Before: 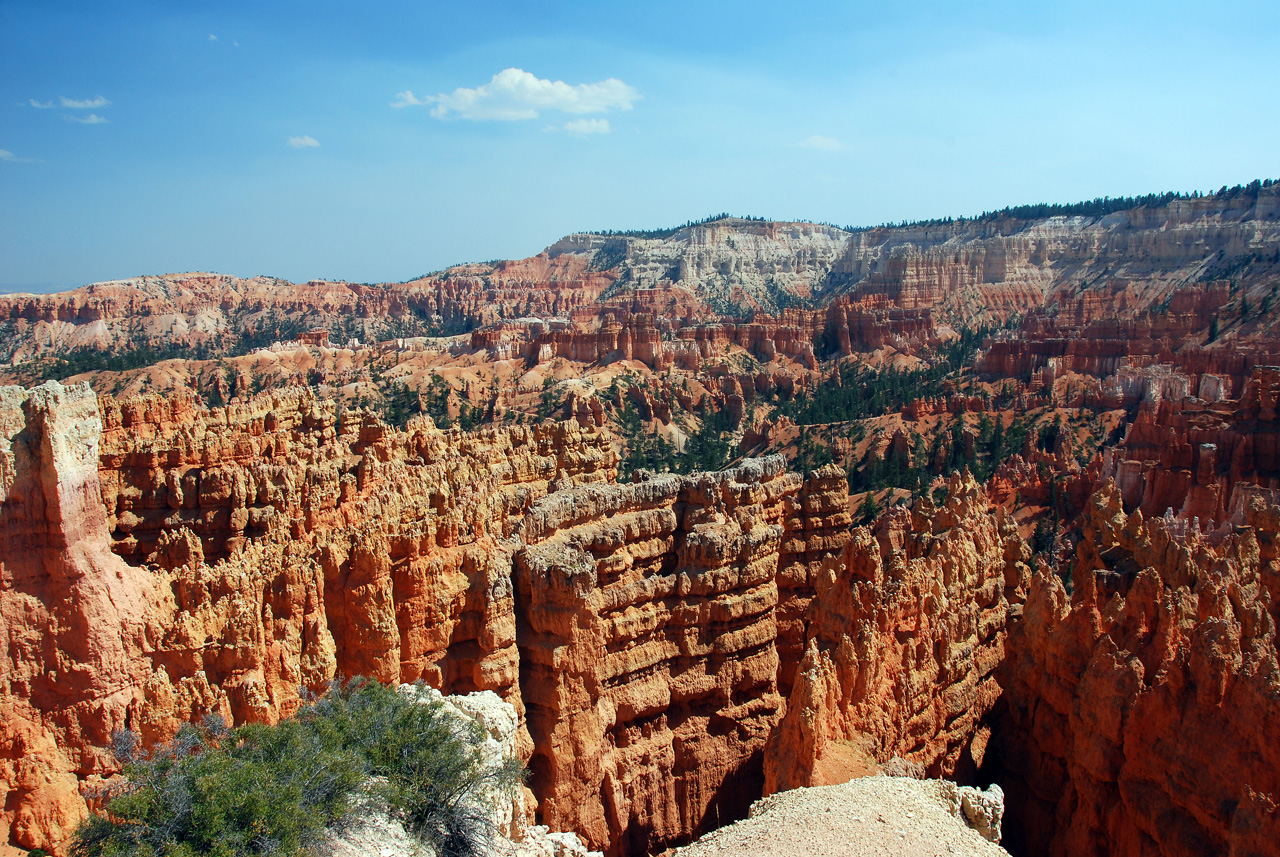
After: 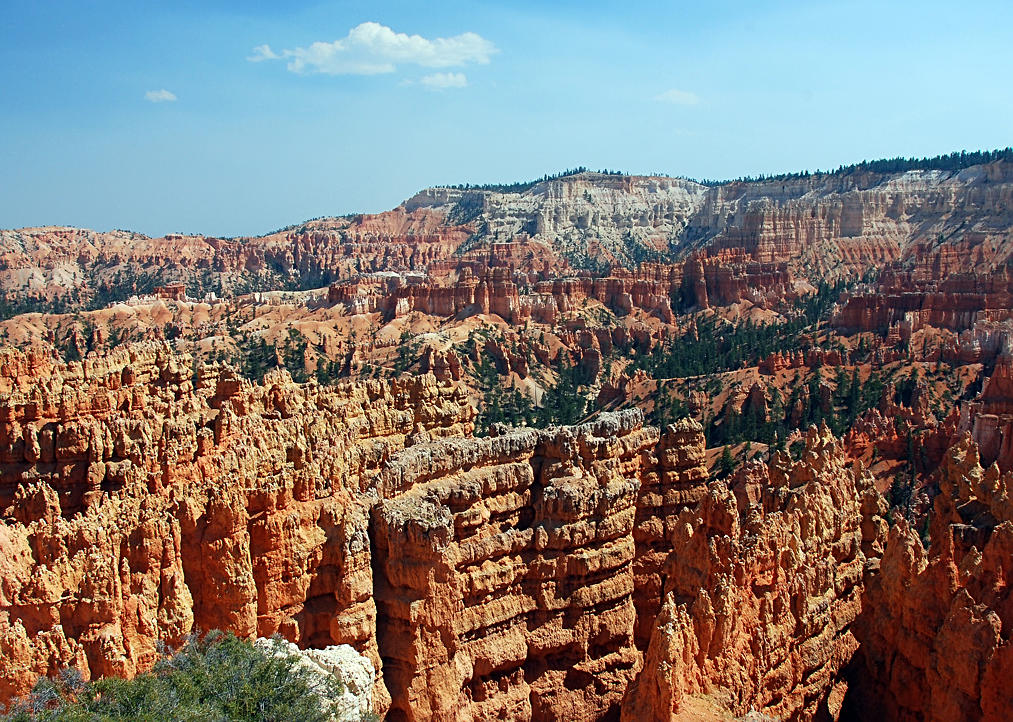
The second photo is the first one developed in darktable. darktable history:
sharpen: radius 2.167, amount 0.381, threshold 0
crop: left 11.225%, top 5.381%, right 9.565%, bottom 10.314%
